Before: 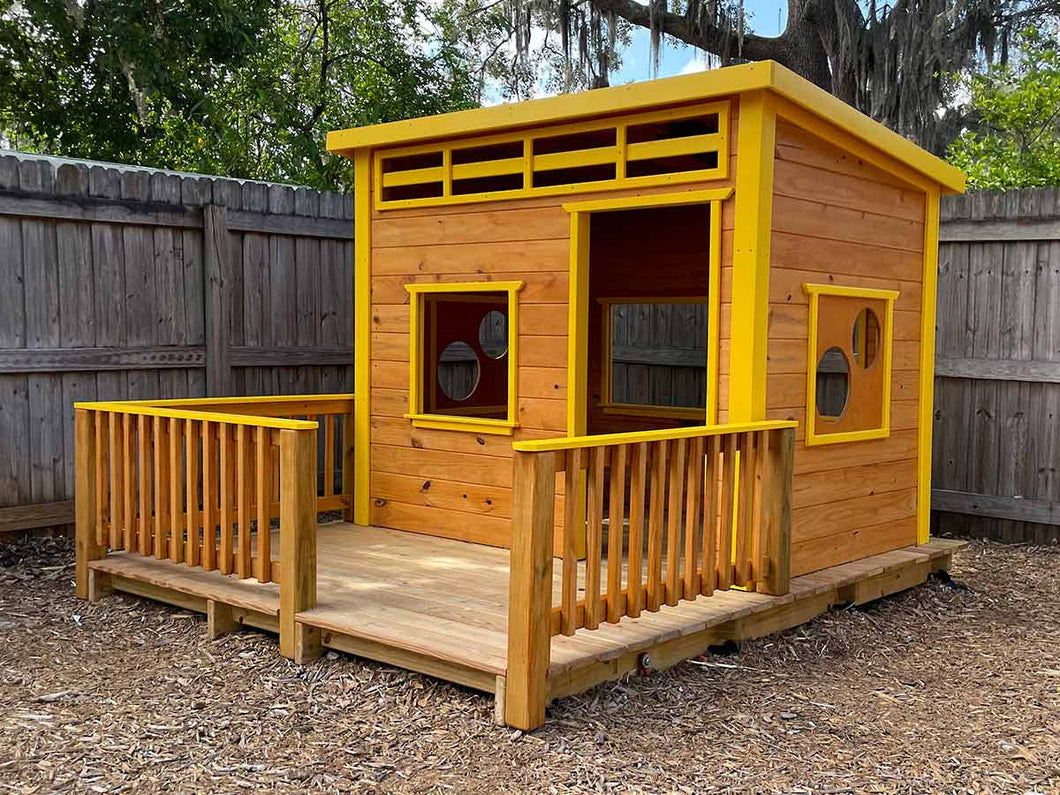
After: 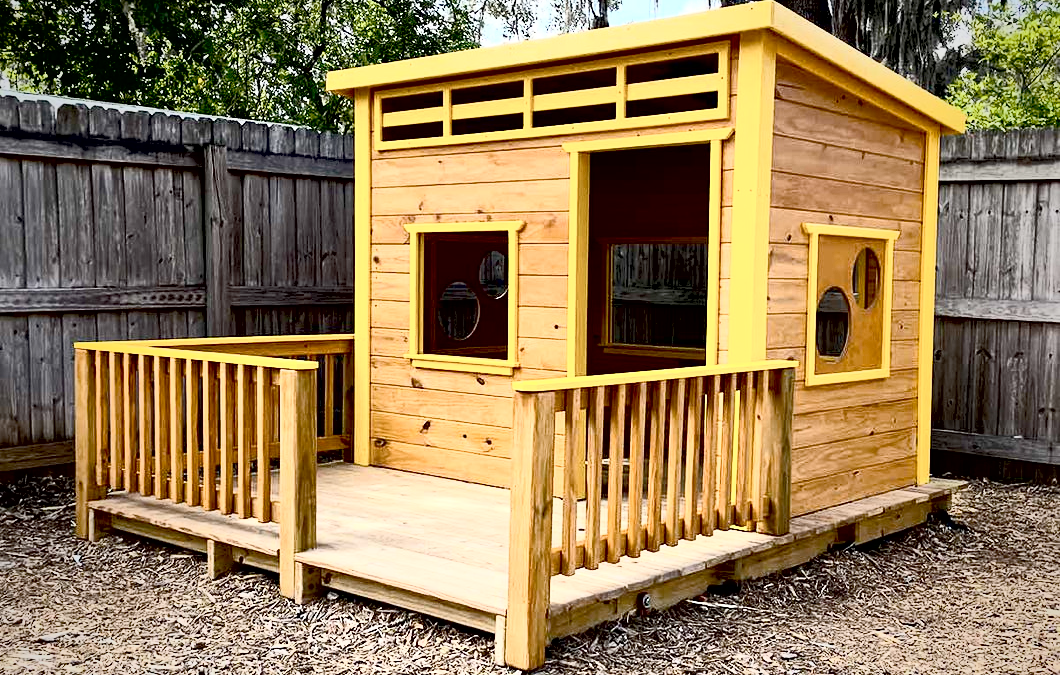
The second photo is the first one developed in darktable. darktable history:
vignetting: fall-off start 71.95%, fall-off radius 108.97%, saturation 0.373, width/height ratio 0.728
crop: top 7.601%, bottom 7.494%
exposure: black level correction 0.027, exposure 0.181 EV, compensate exposure bias true, compensate highlight preservation false
contrast brightness saturation: contrast 0.578, brightness 0.579, saturation -0.338
